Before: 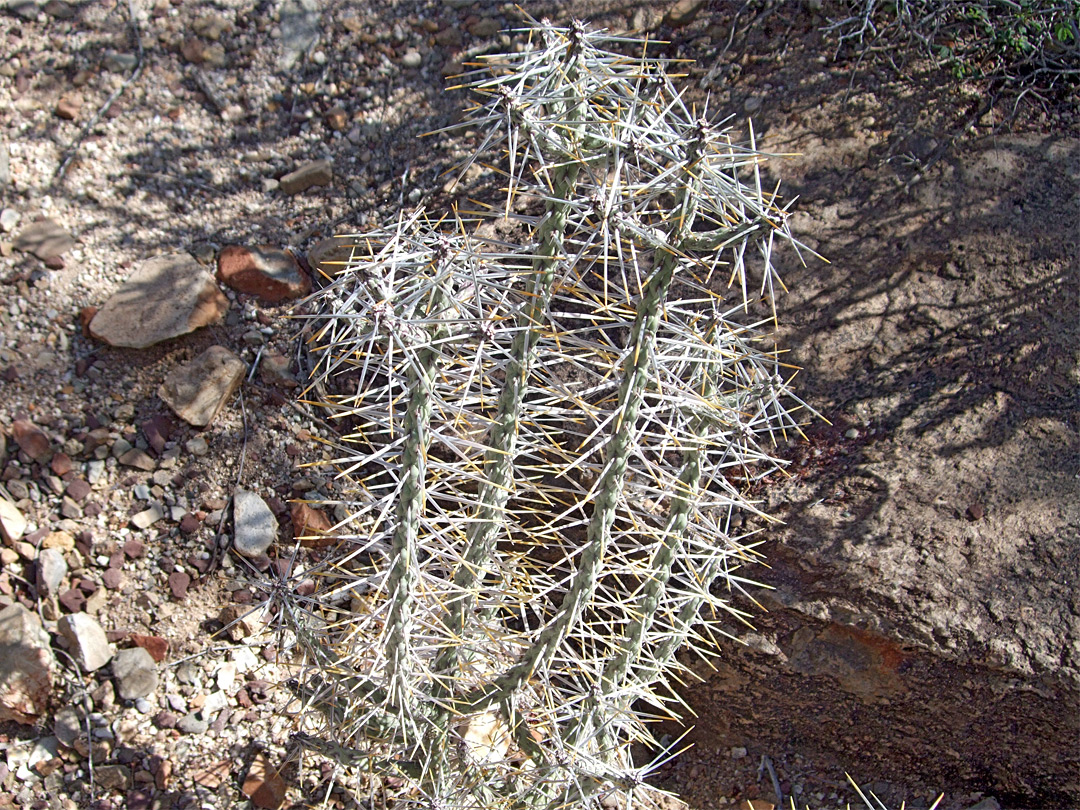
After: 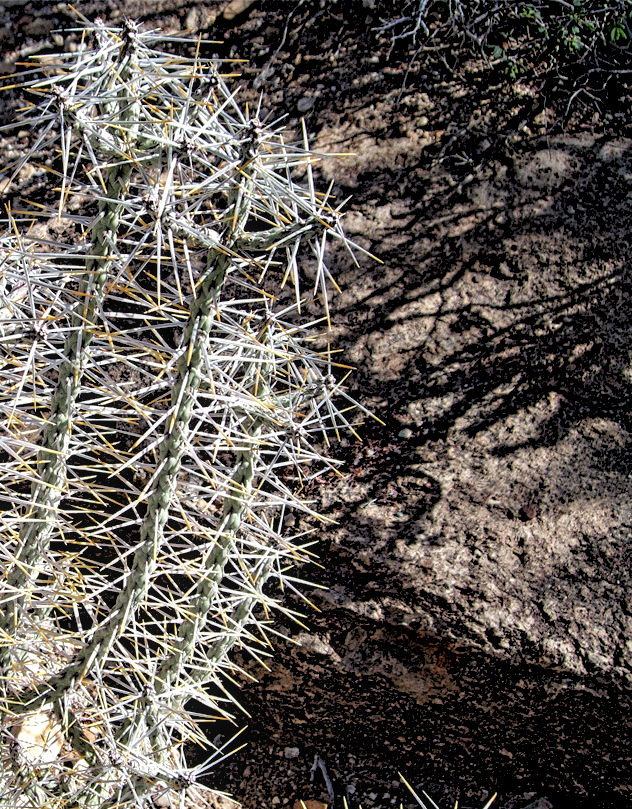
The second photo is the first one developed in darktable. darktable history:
exposure: black level correction 0.009, exposure 0.014 EV, compensate highlight preservation false
local contrast: on, module defaults
crop: left 41.402%
rgb levels: levels [[0.029, 0.461, 0.922], [0, 0.5, 1], [0, 0.5, 1]]
